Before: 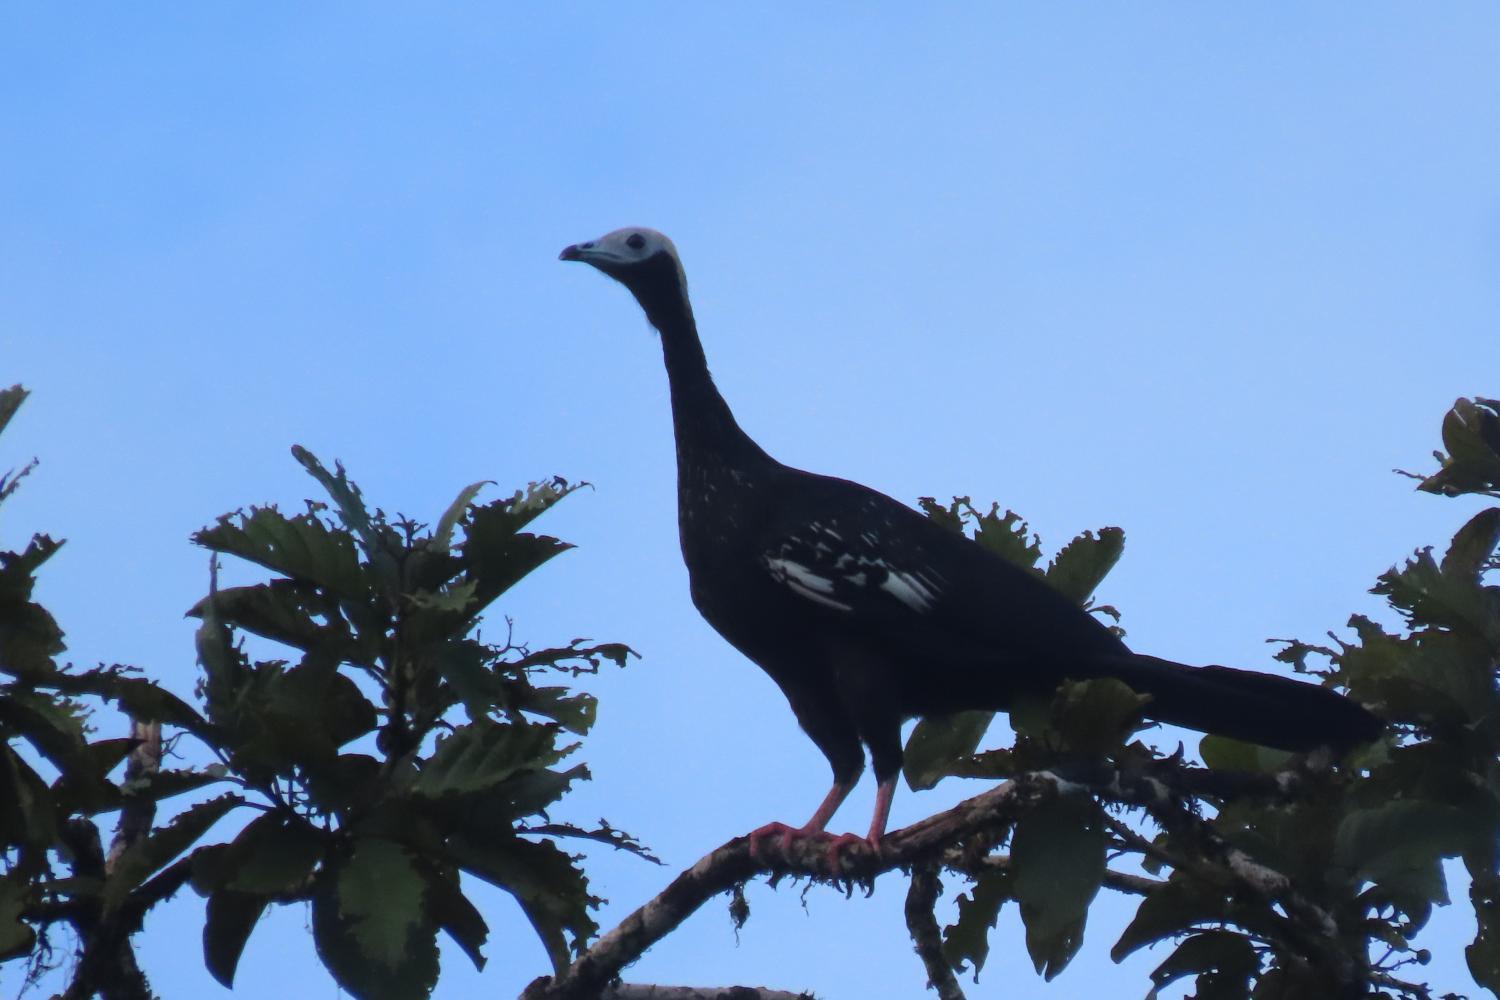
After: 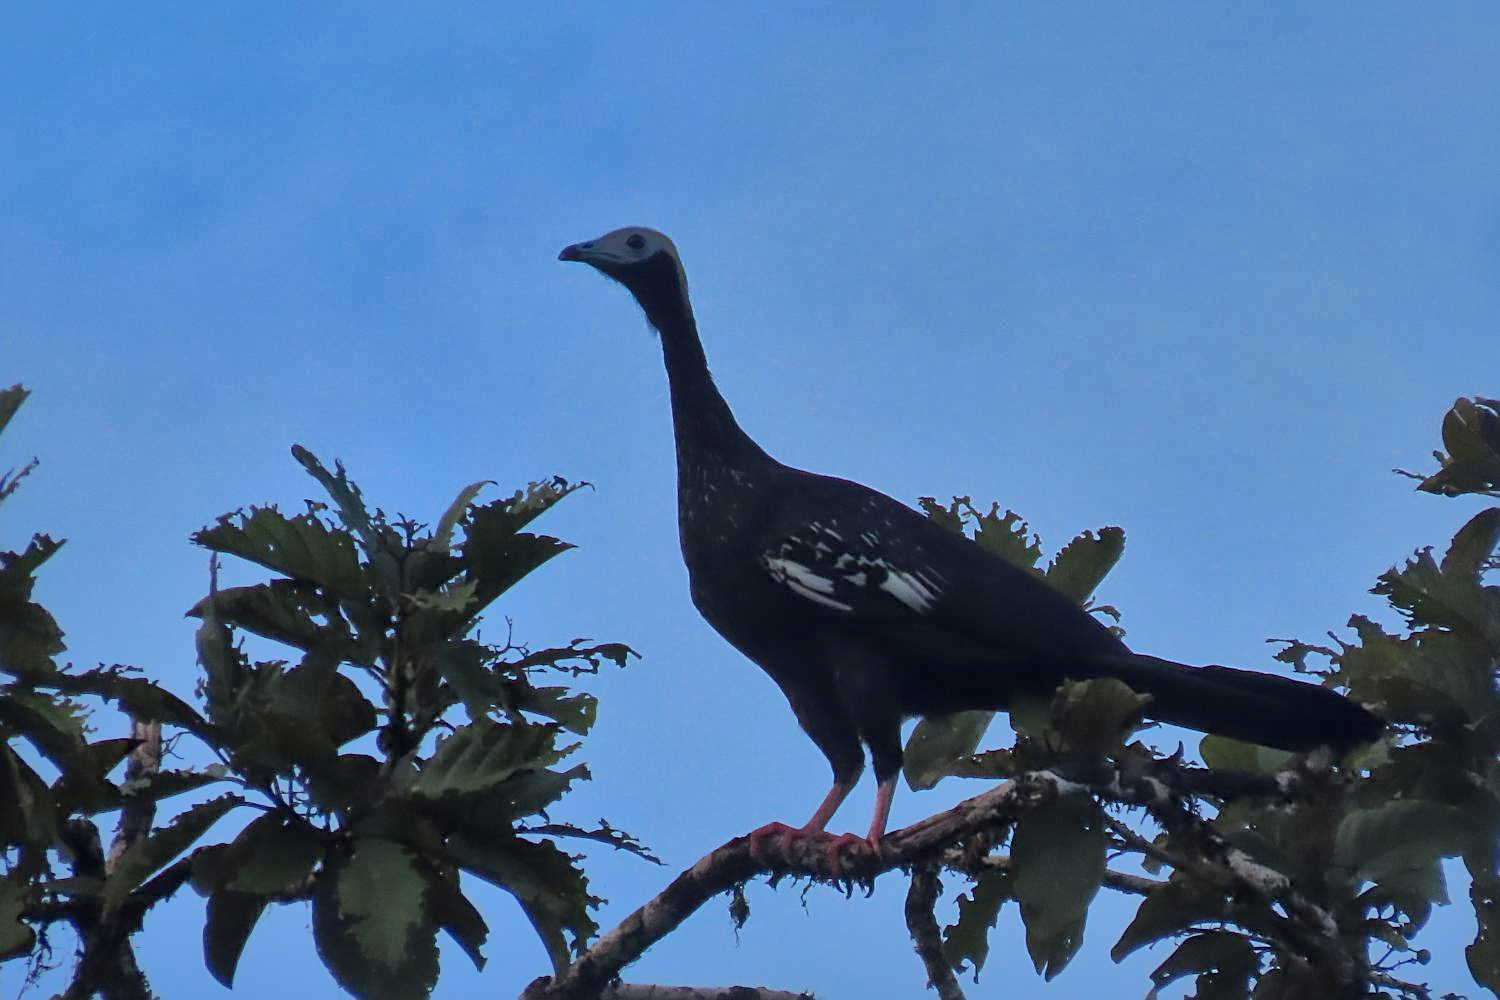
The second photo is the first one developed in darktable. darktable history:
sharpen: on, module defaults
local contrast: mode bilateral grid, contrast 20, coarseness 51, detail 159%, midtone range 0.2
shadows and highlights: shadows 38.48, highlights -74.9
